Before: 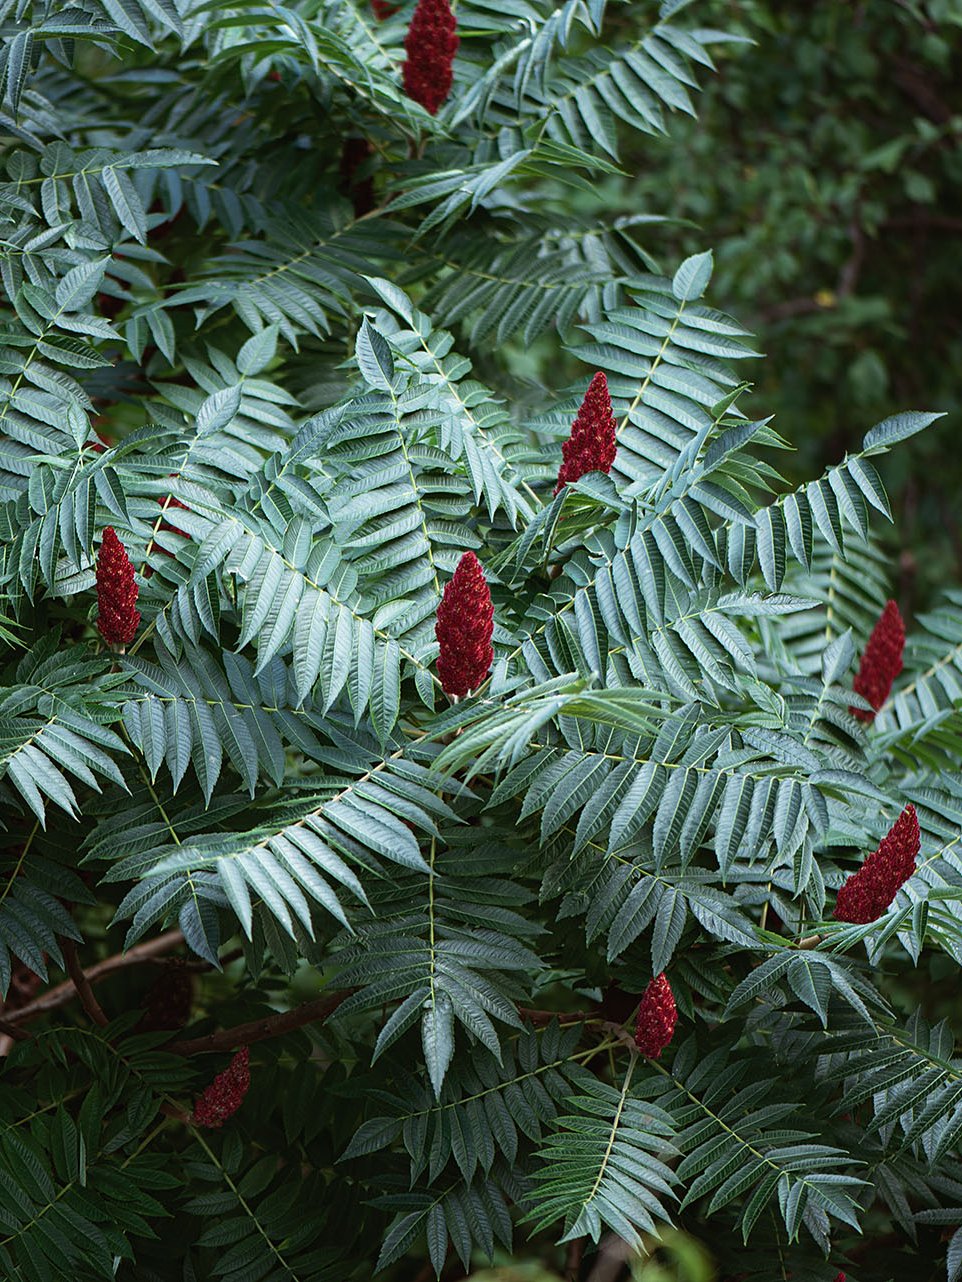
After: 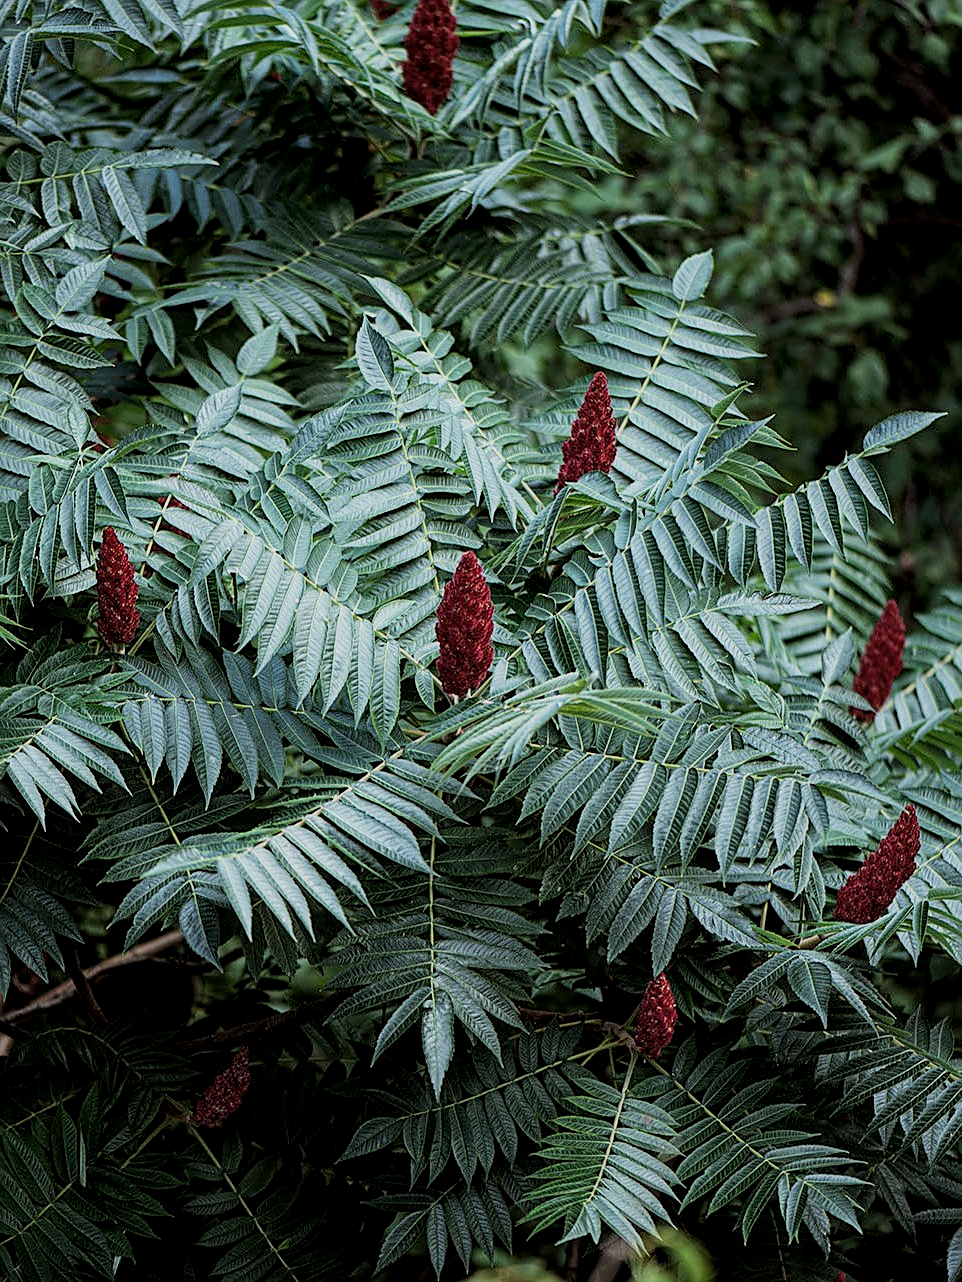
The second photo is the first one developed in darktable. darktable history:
sharpen: on, module defaults
local contrast: highlights 94%, shadows 90%, detail 160%, midtone range 0.2
color zones: curves: ch0 [(0.068, 0.464) (0.25, 0.5) (0.48, 0.508) (0.75, 0.536) (0.886, 0.476) (0.967, 0.456)]; ch1 [(0.066, 0.456) (0.25, 0.5) (0.616, 0.508) (0.746, 0.56) (0.934, 0.444)]
filmic rgb: black relative exposure -7.65 EV, white relative exposure 4.56 EV, hardness 3.61, contrast 1.049
